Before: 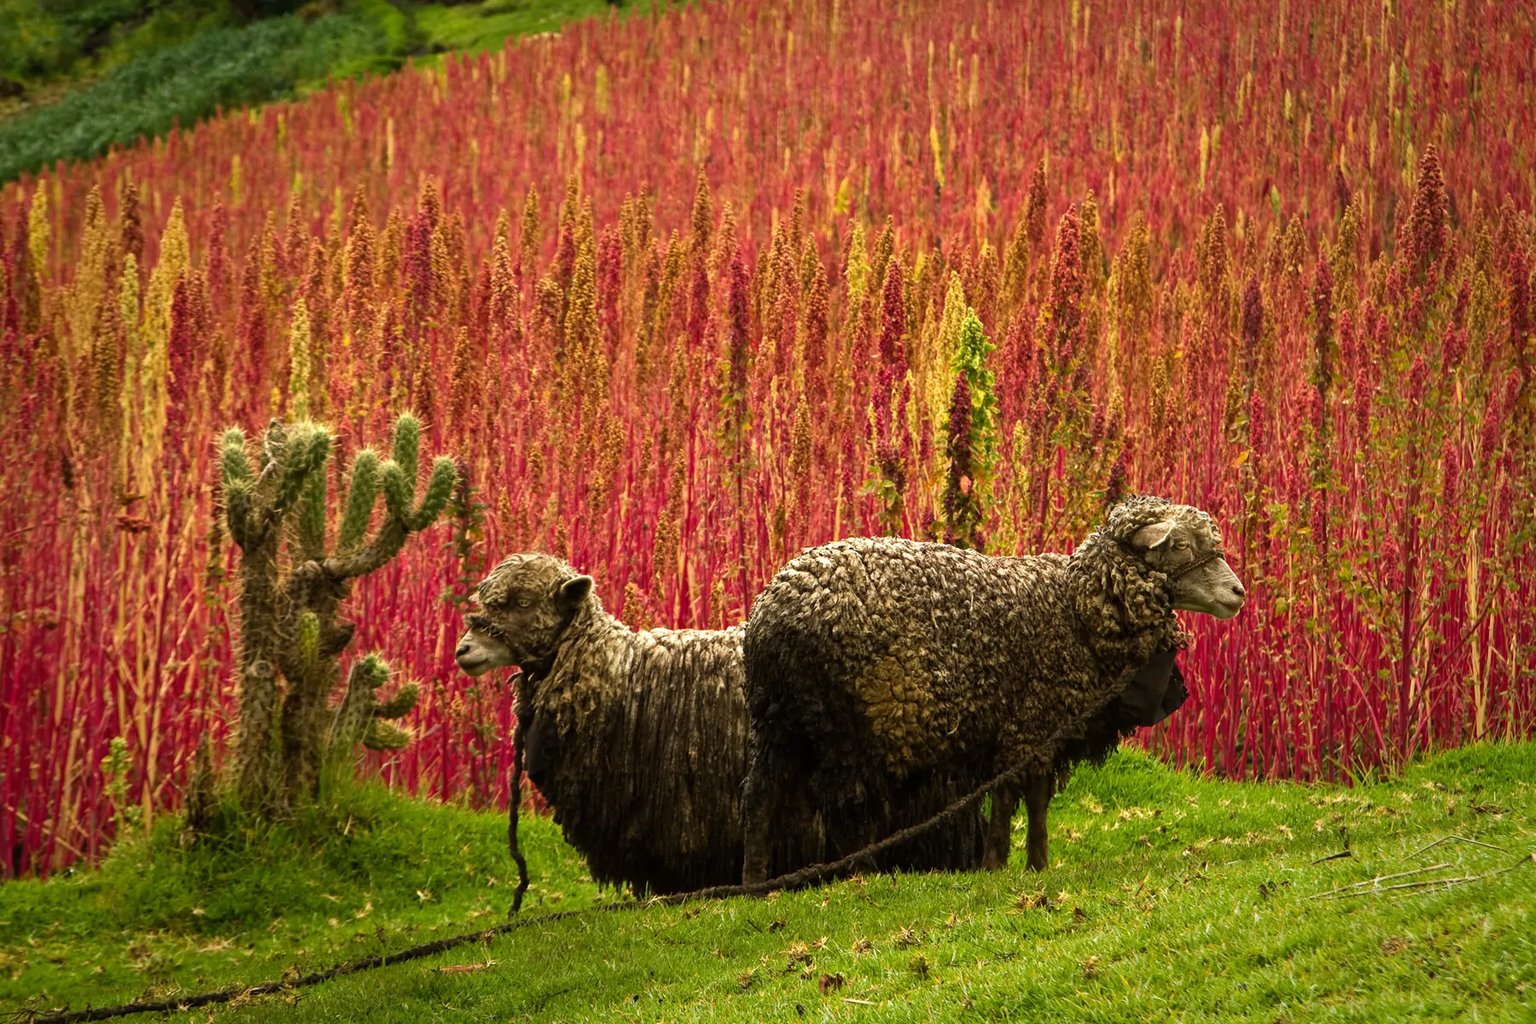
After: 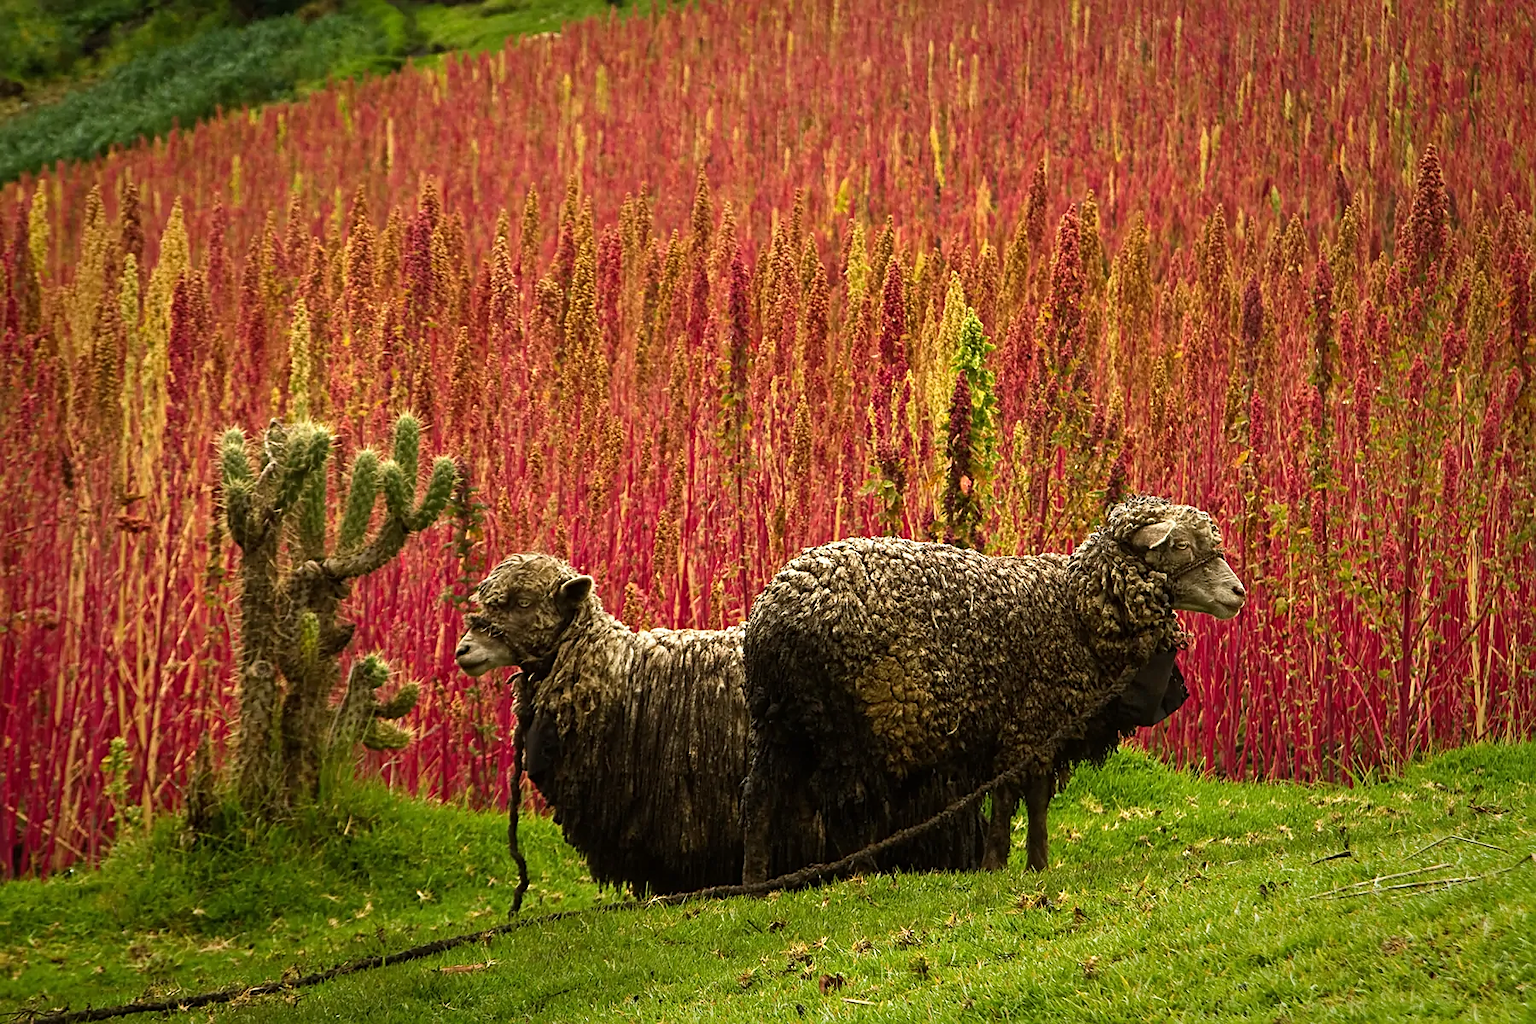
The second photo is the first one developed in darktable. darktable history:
sharpen: on, module defaults
exposure: exposure -0.072 EV, compensate highlight preservation false
